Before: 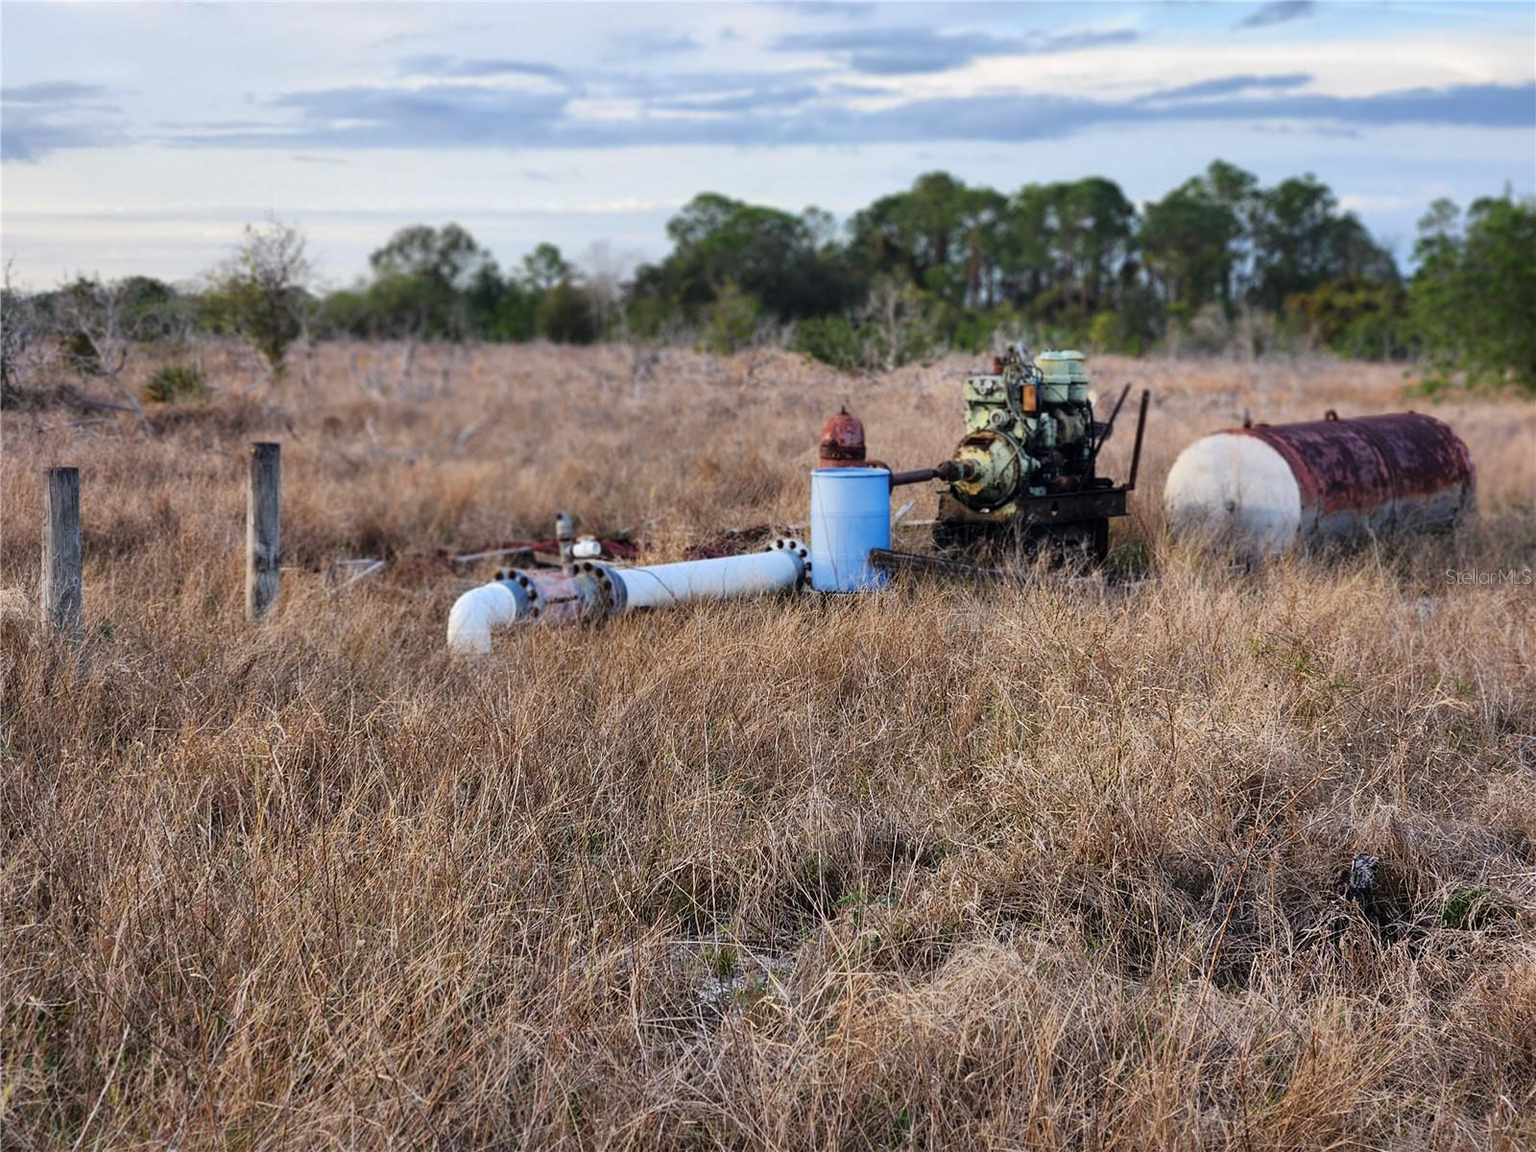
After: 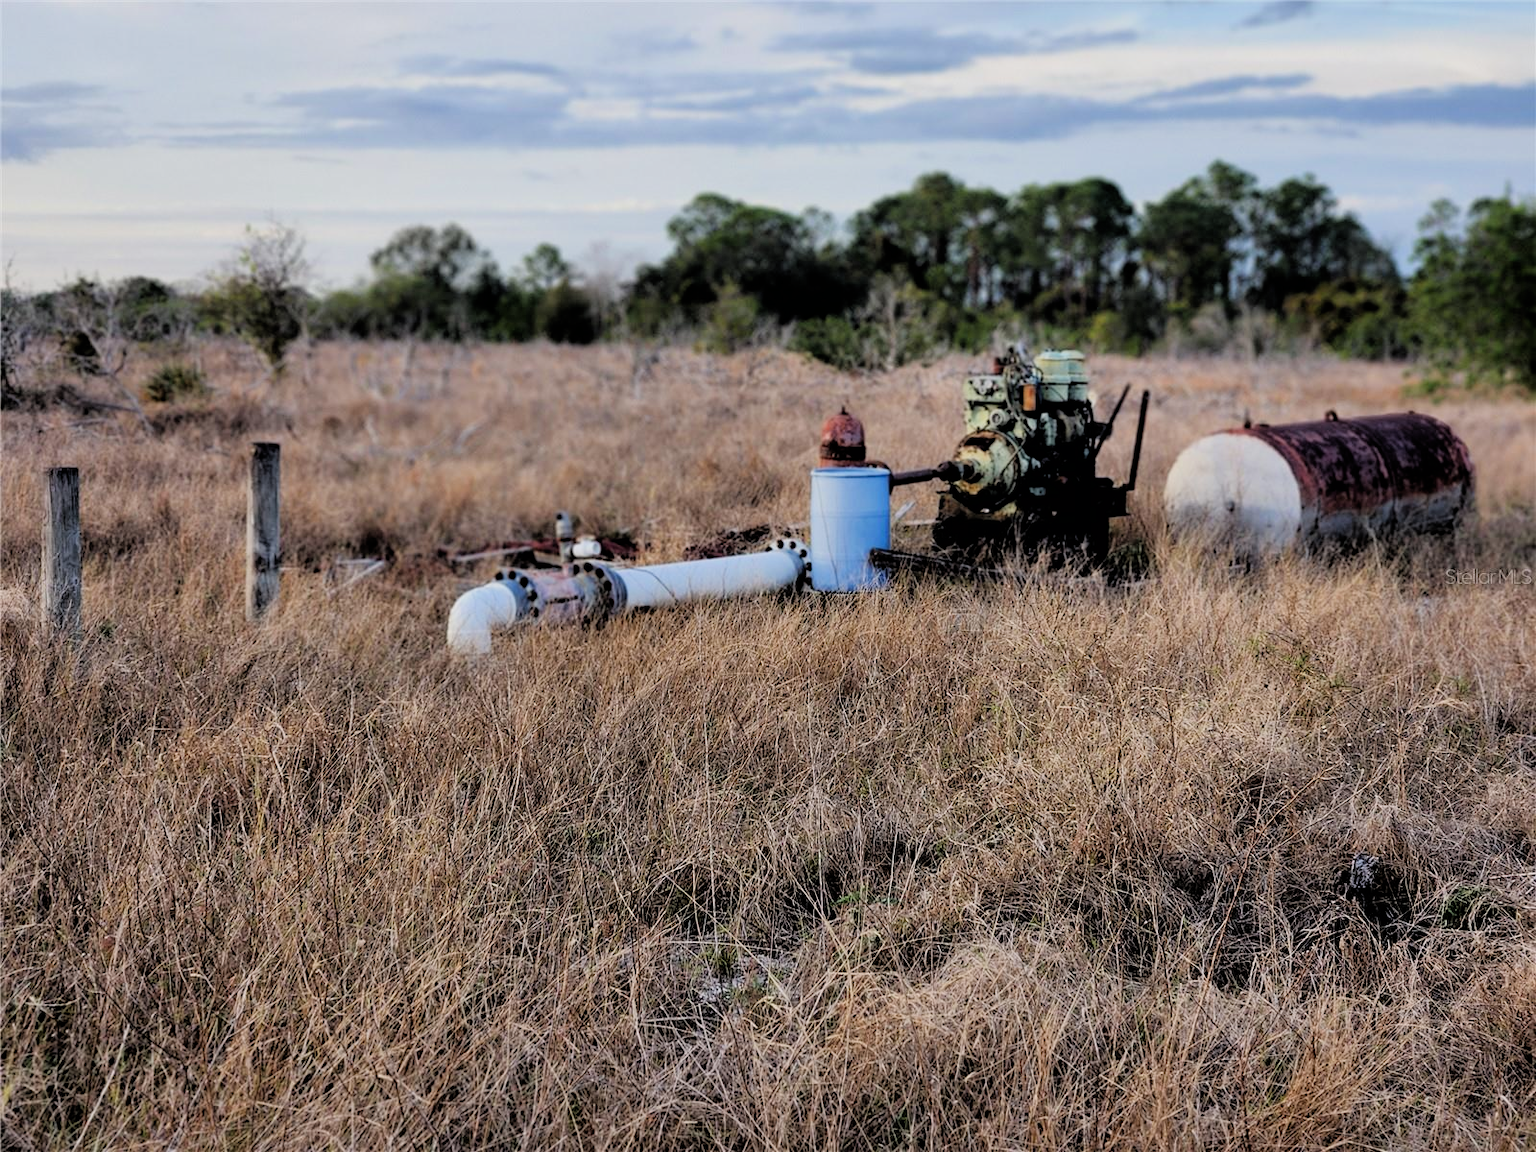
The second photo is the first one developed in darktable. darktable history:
filmic rgb: black relative exposure -3.86 EV, white relative exposure 3.48 EV, hardness 2.58, contrast 1.102
